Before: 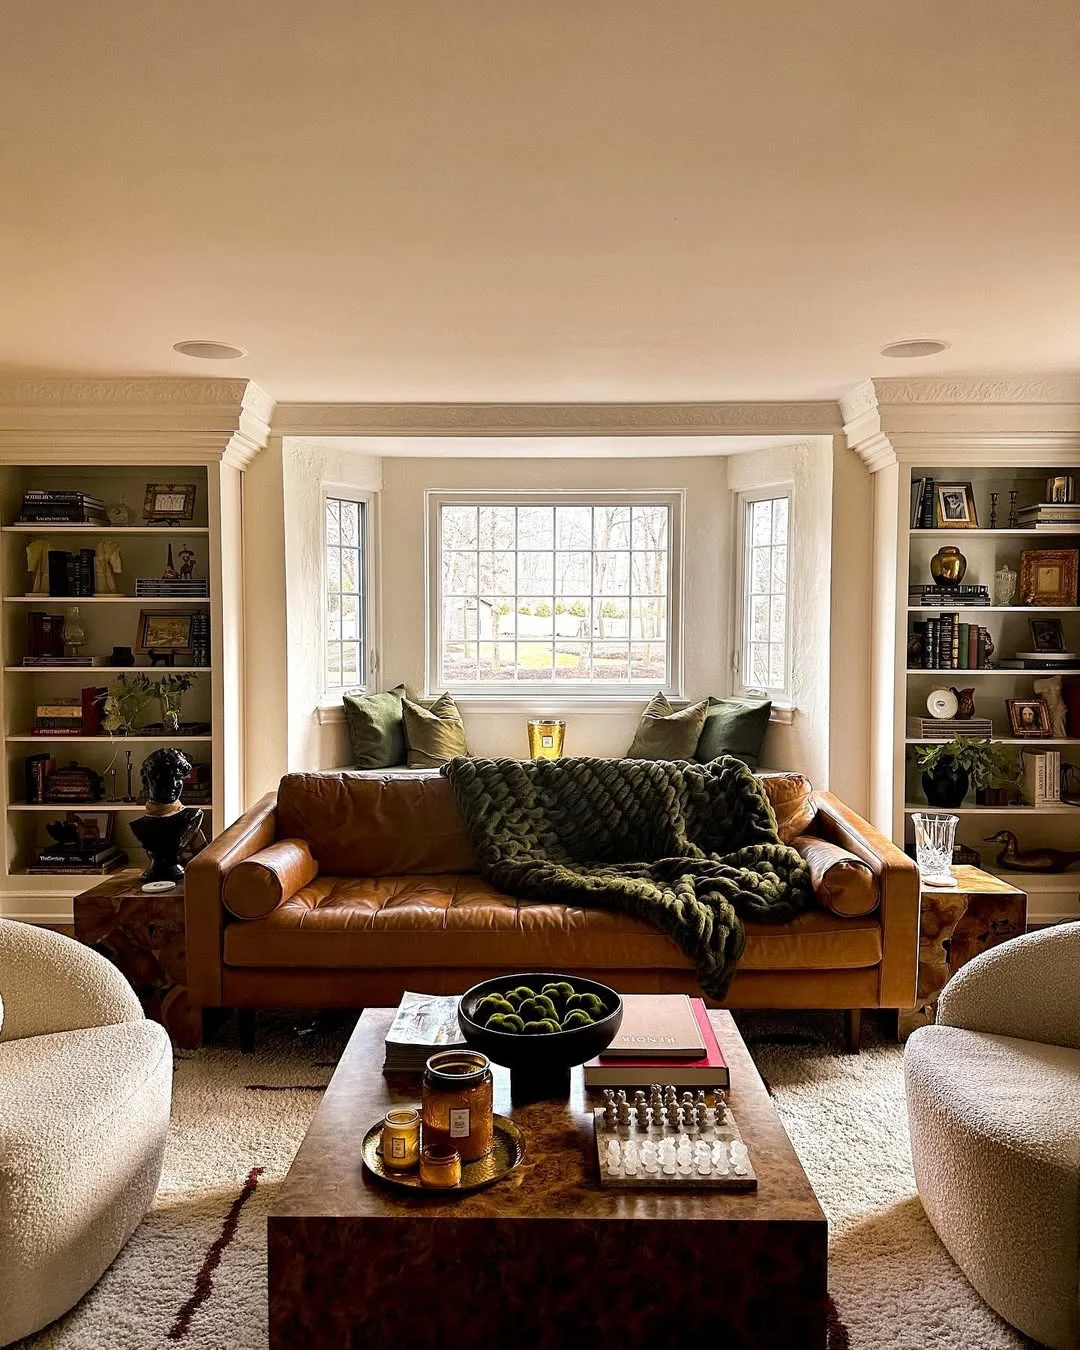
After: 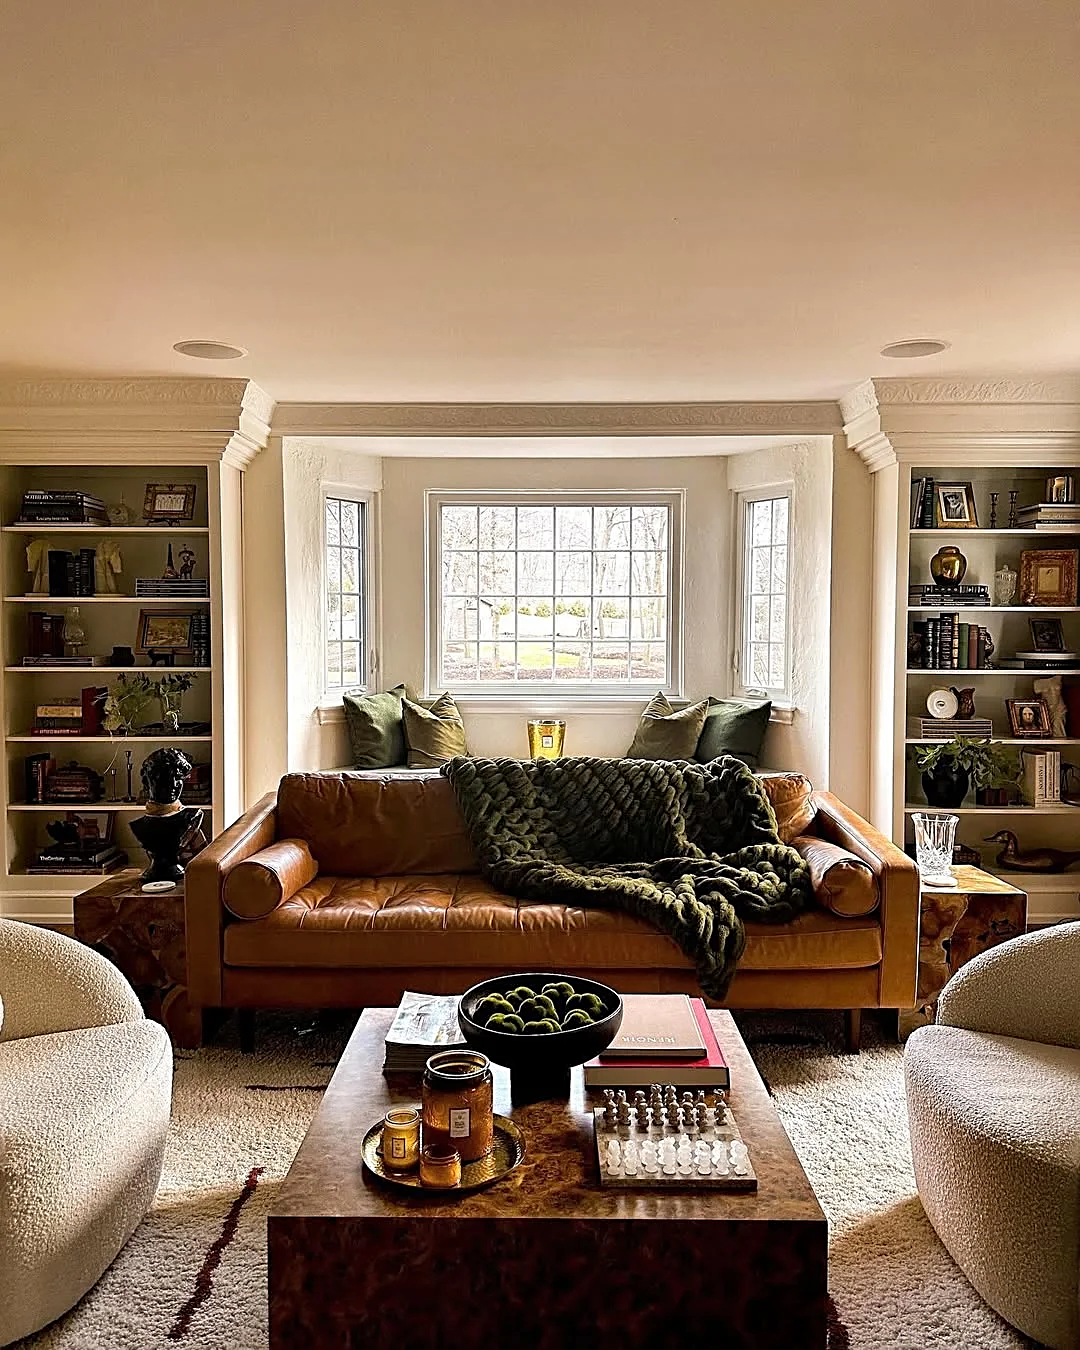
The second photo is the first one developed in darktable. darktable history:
sharpen: on, module defaults
shadows and highlights: shadows 32.33, highlights -31.91, soften with gaussian
